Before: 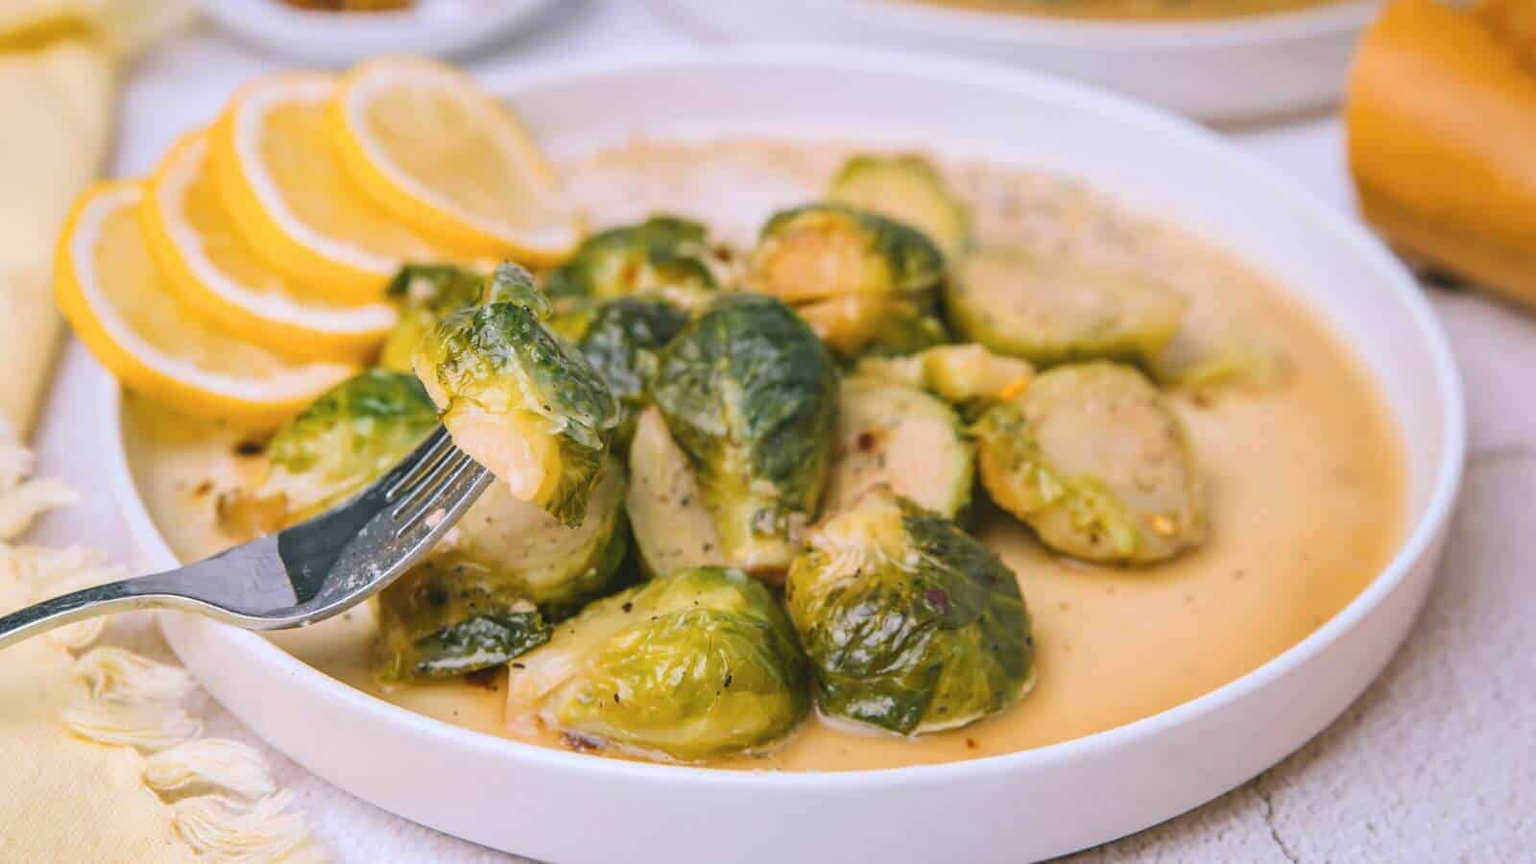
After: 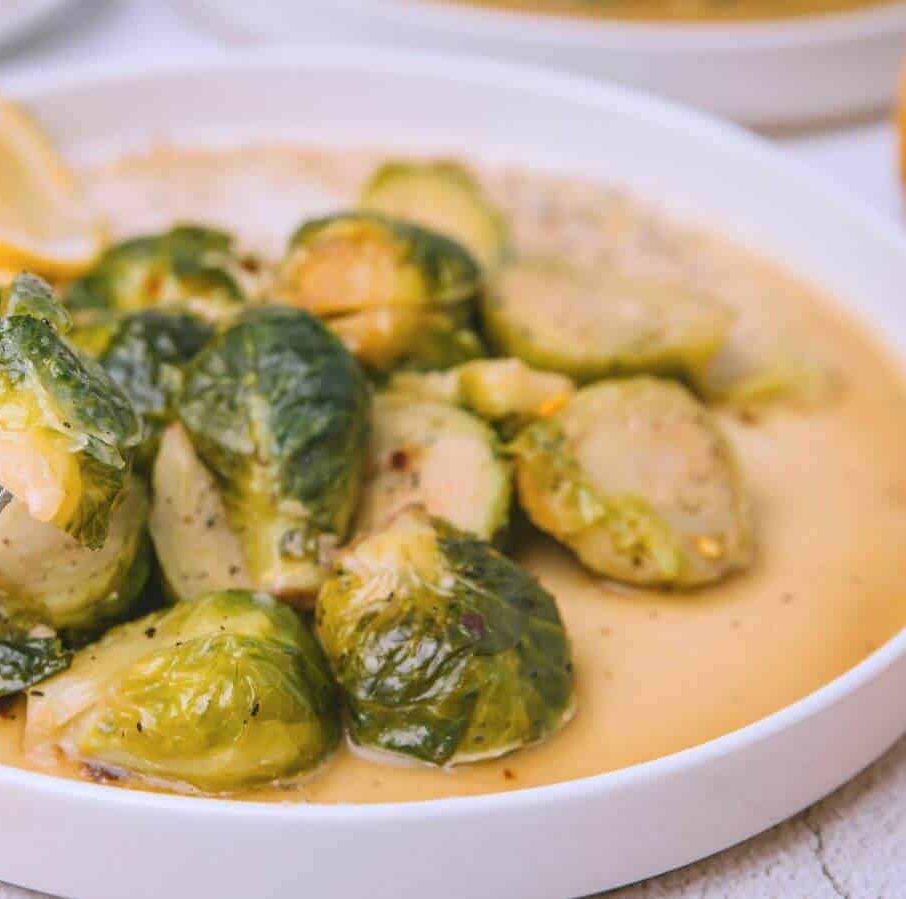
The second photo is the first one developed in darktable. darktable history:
crop: left 31.458%, top 0%, right 11.876%
